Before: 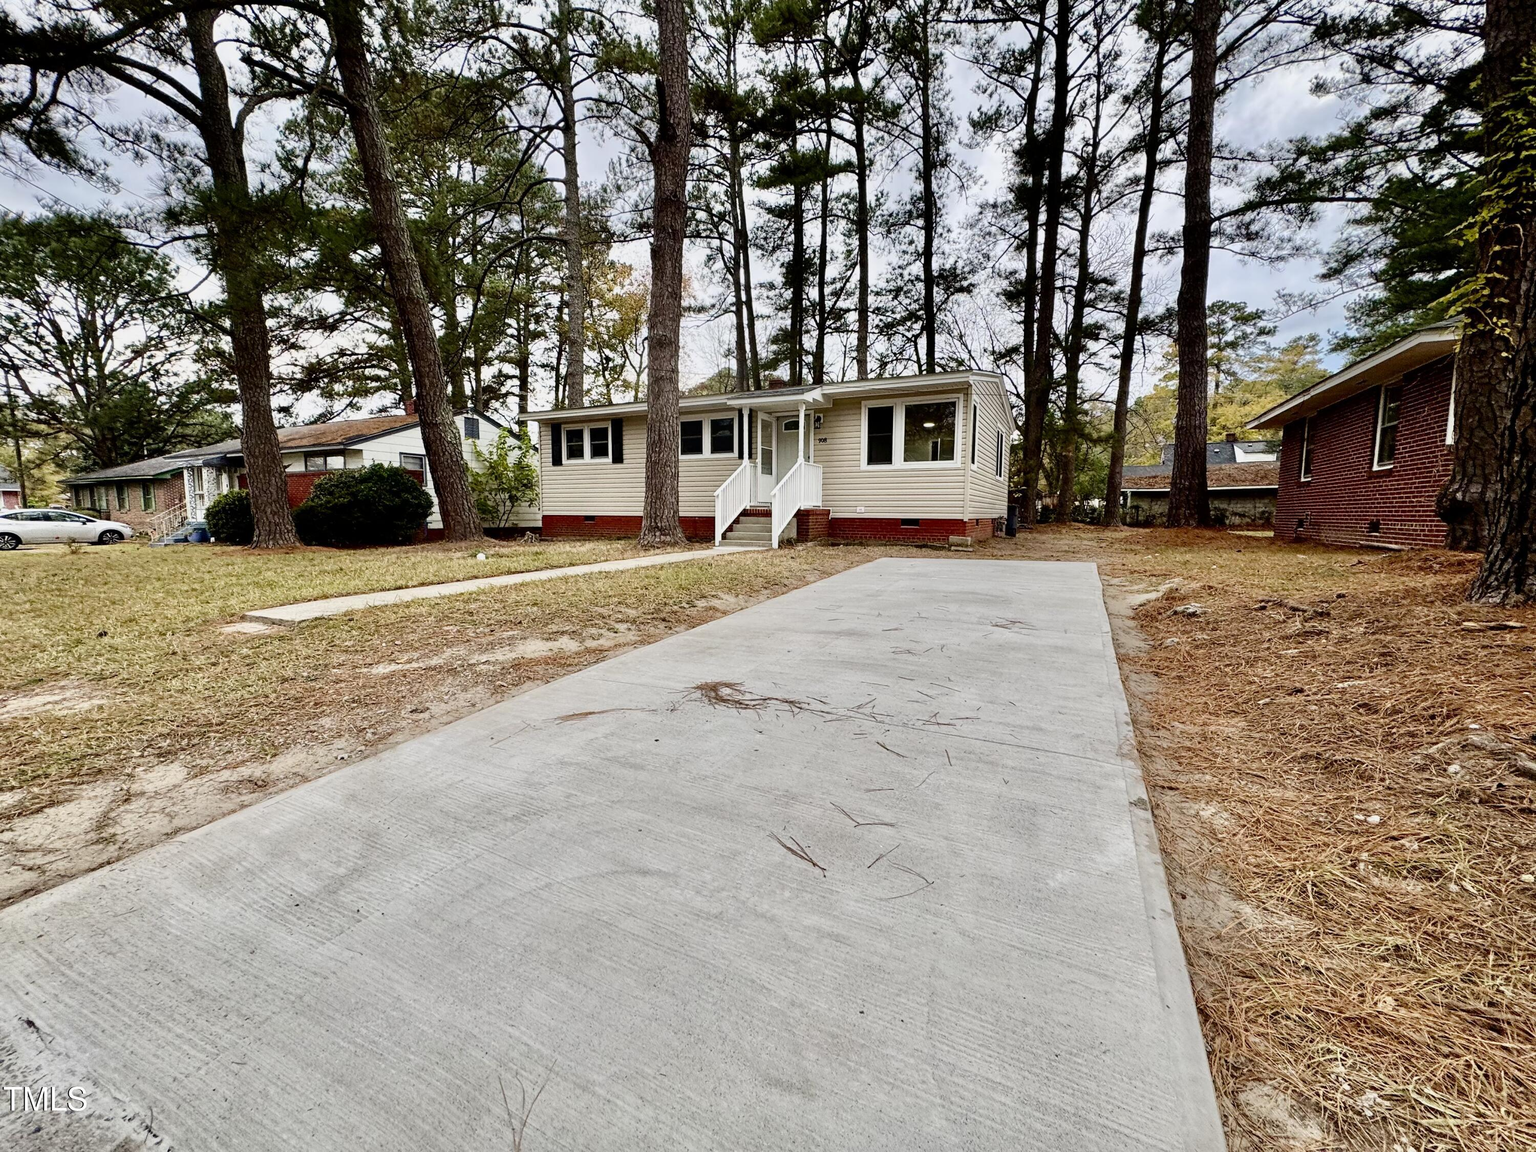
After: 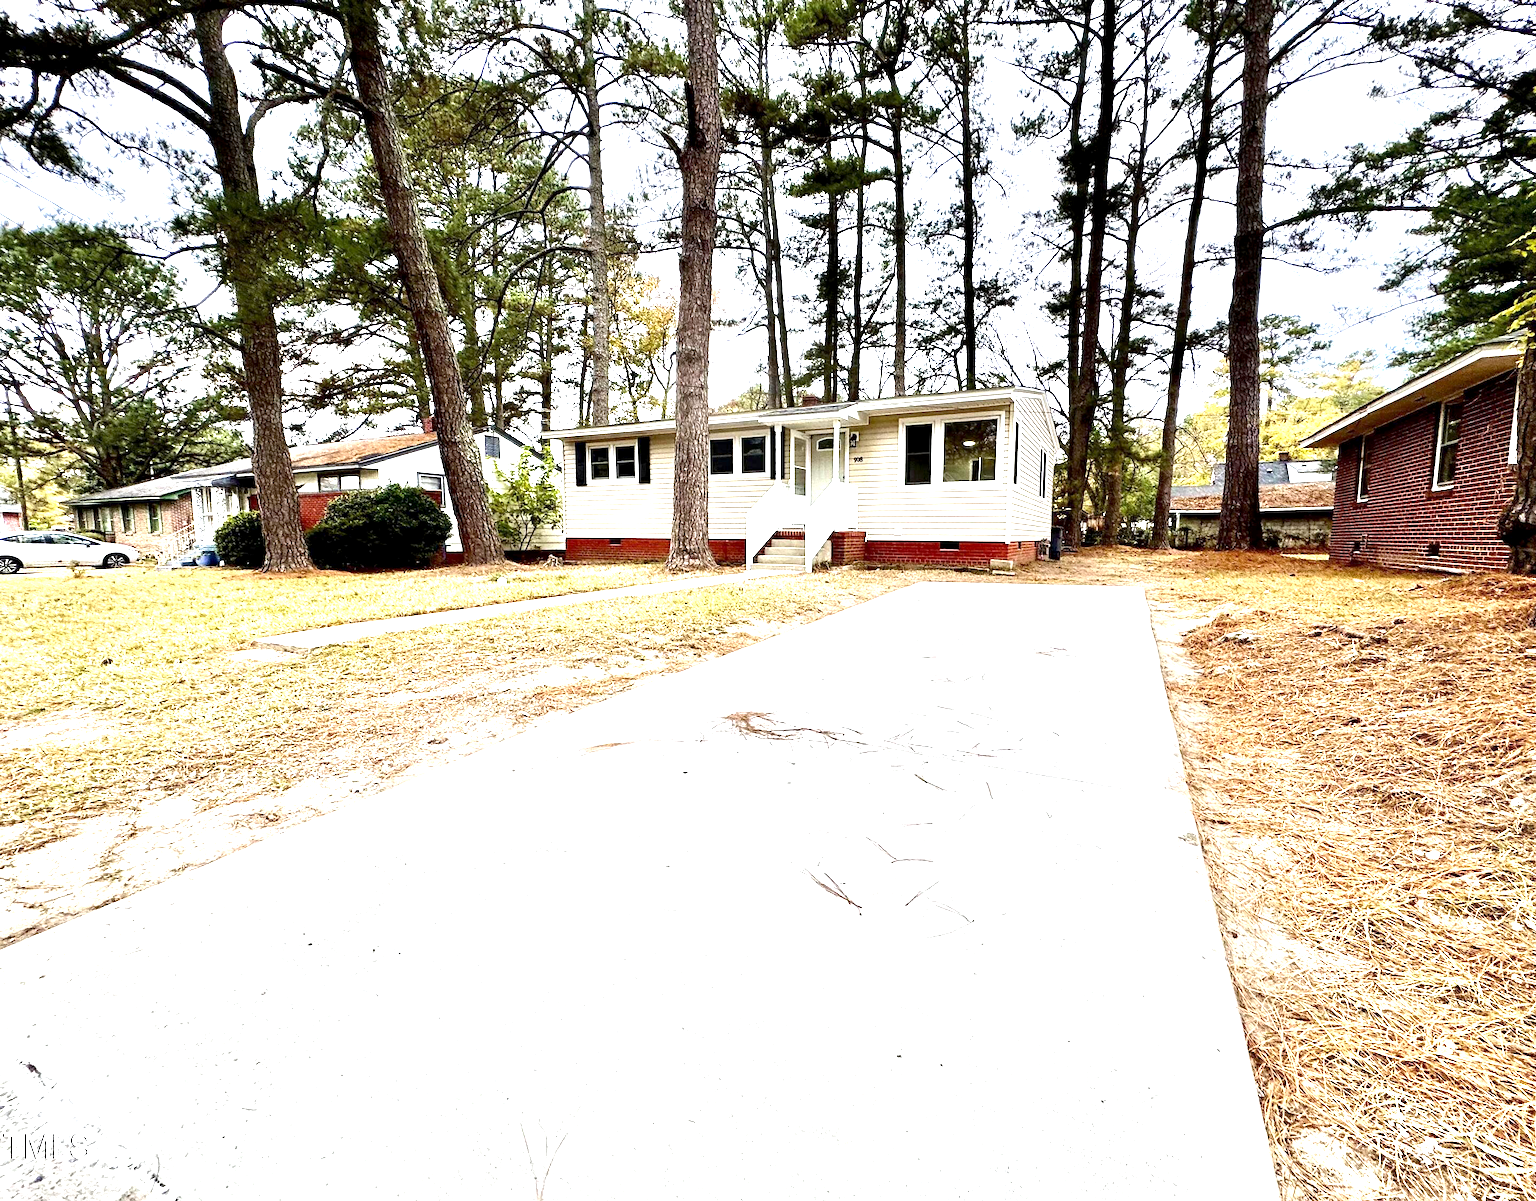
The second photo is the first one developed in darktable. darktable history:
white balance: red 0.988, blue 1.017
exposure: black level correction 0.001, exposure 1.822 EV, compensate exposure bias true, compensate highlight preservation false
crop: right 4.126%, bottom 0.031%
